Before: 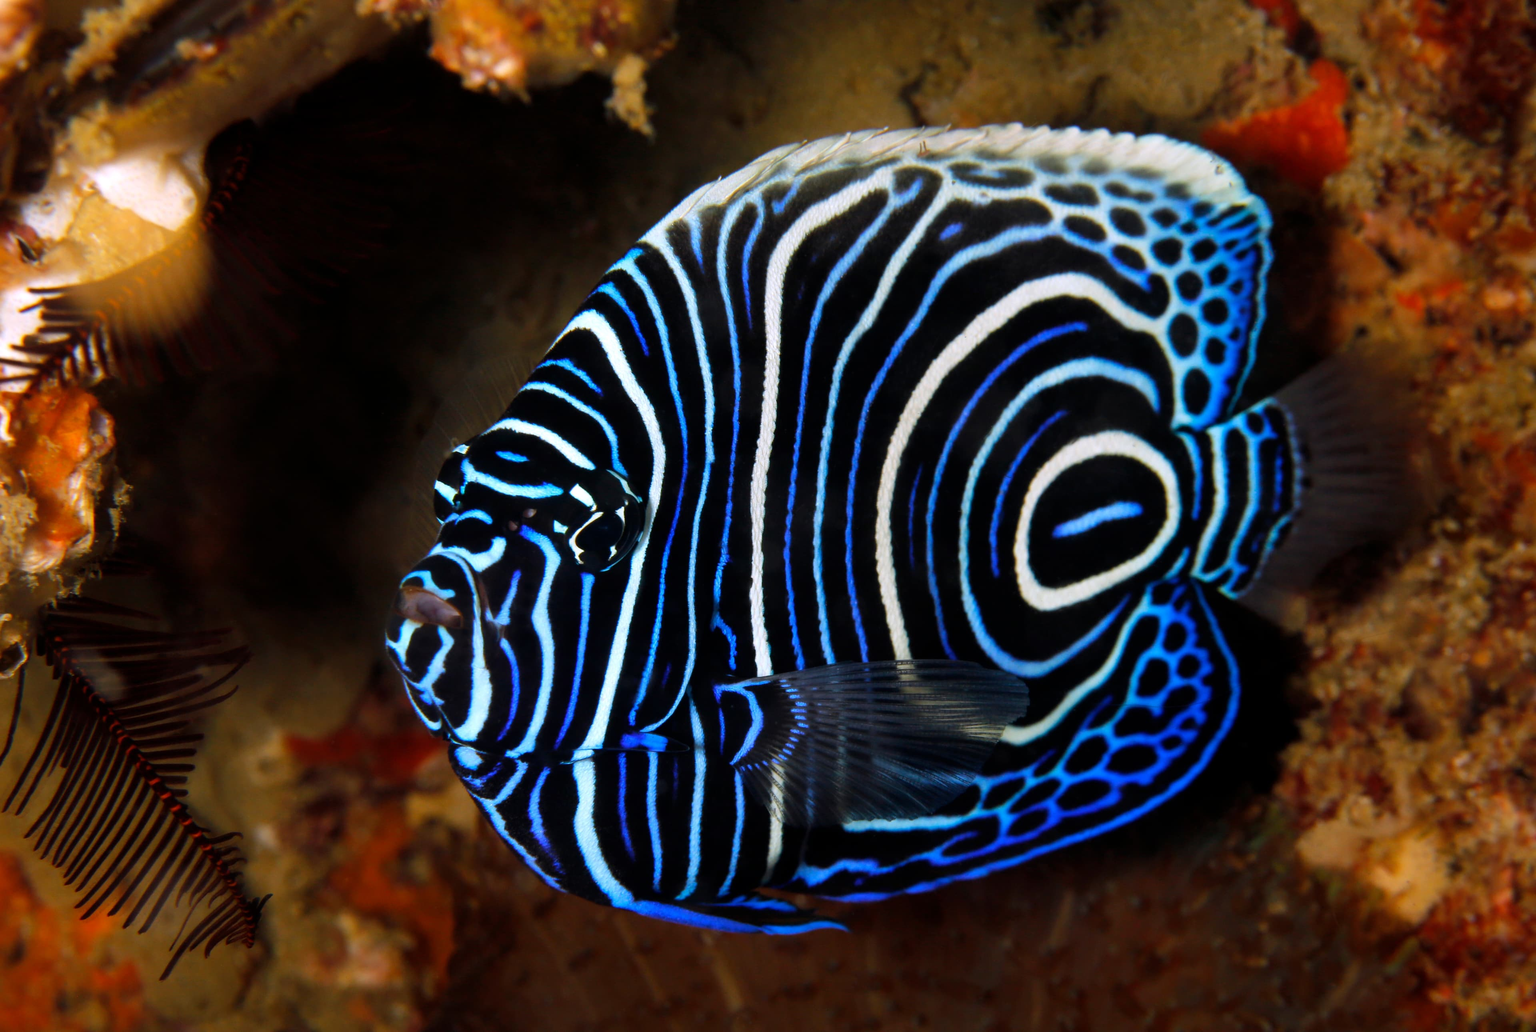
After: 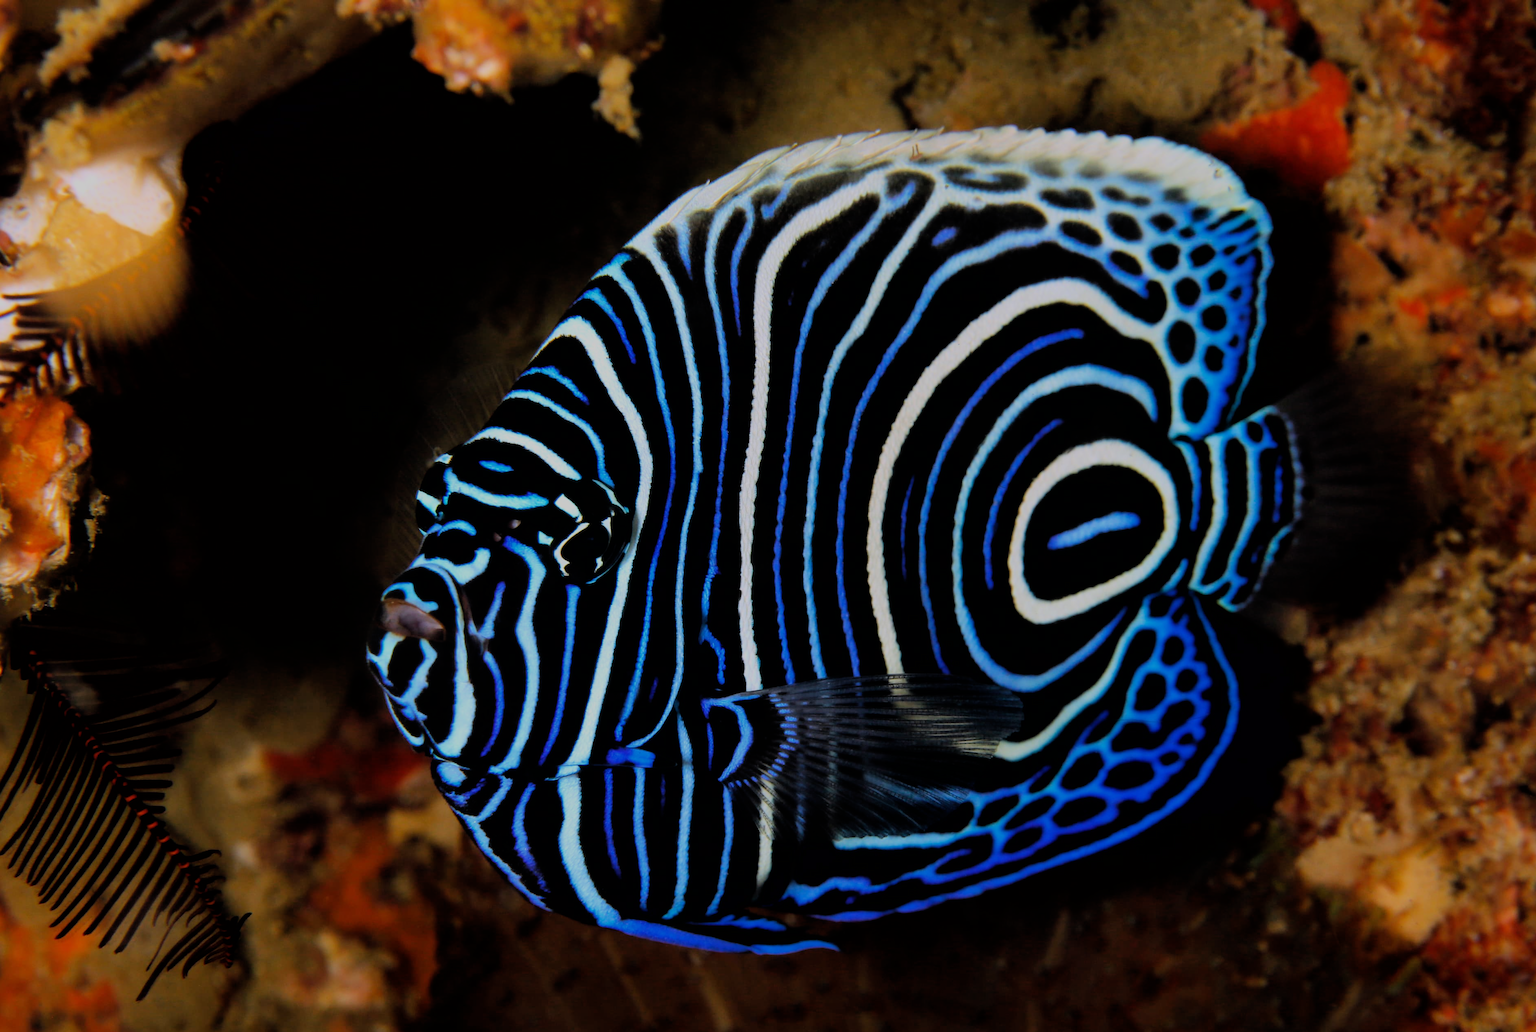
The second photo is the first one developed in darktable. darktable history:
filmic rgb: black relative exposure -6.15 EV, white relative exposure 6.96 EV, hardness 2.23, color science v6 (2022)
crop: left 1.743%, right 0.268%, bottom 2.011%
